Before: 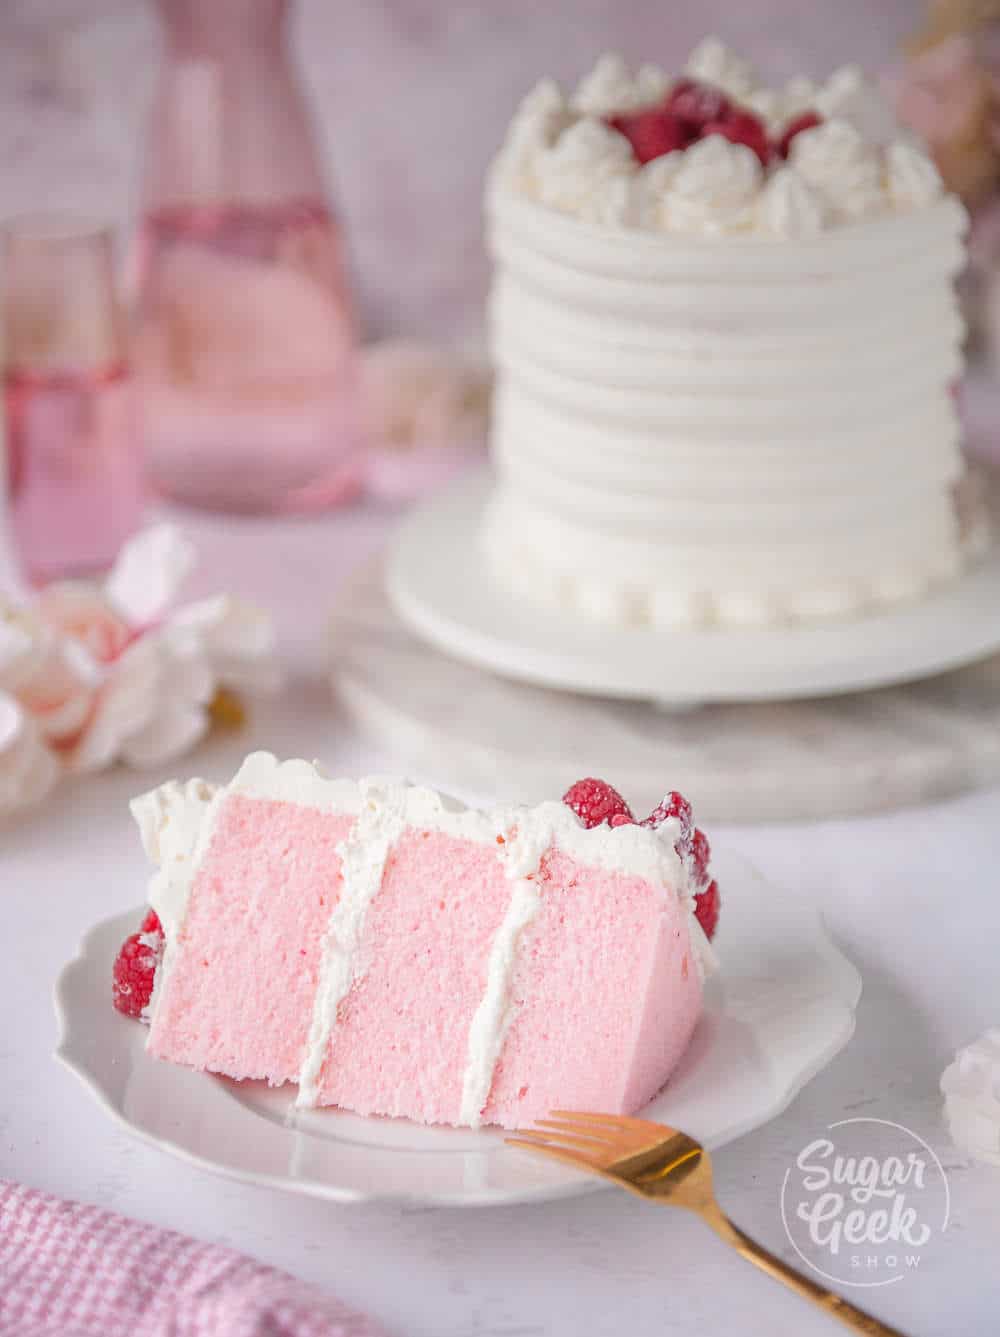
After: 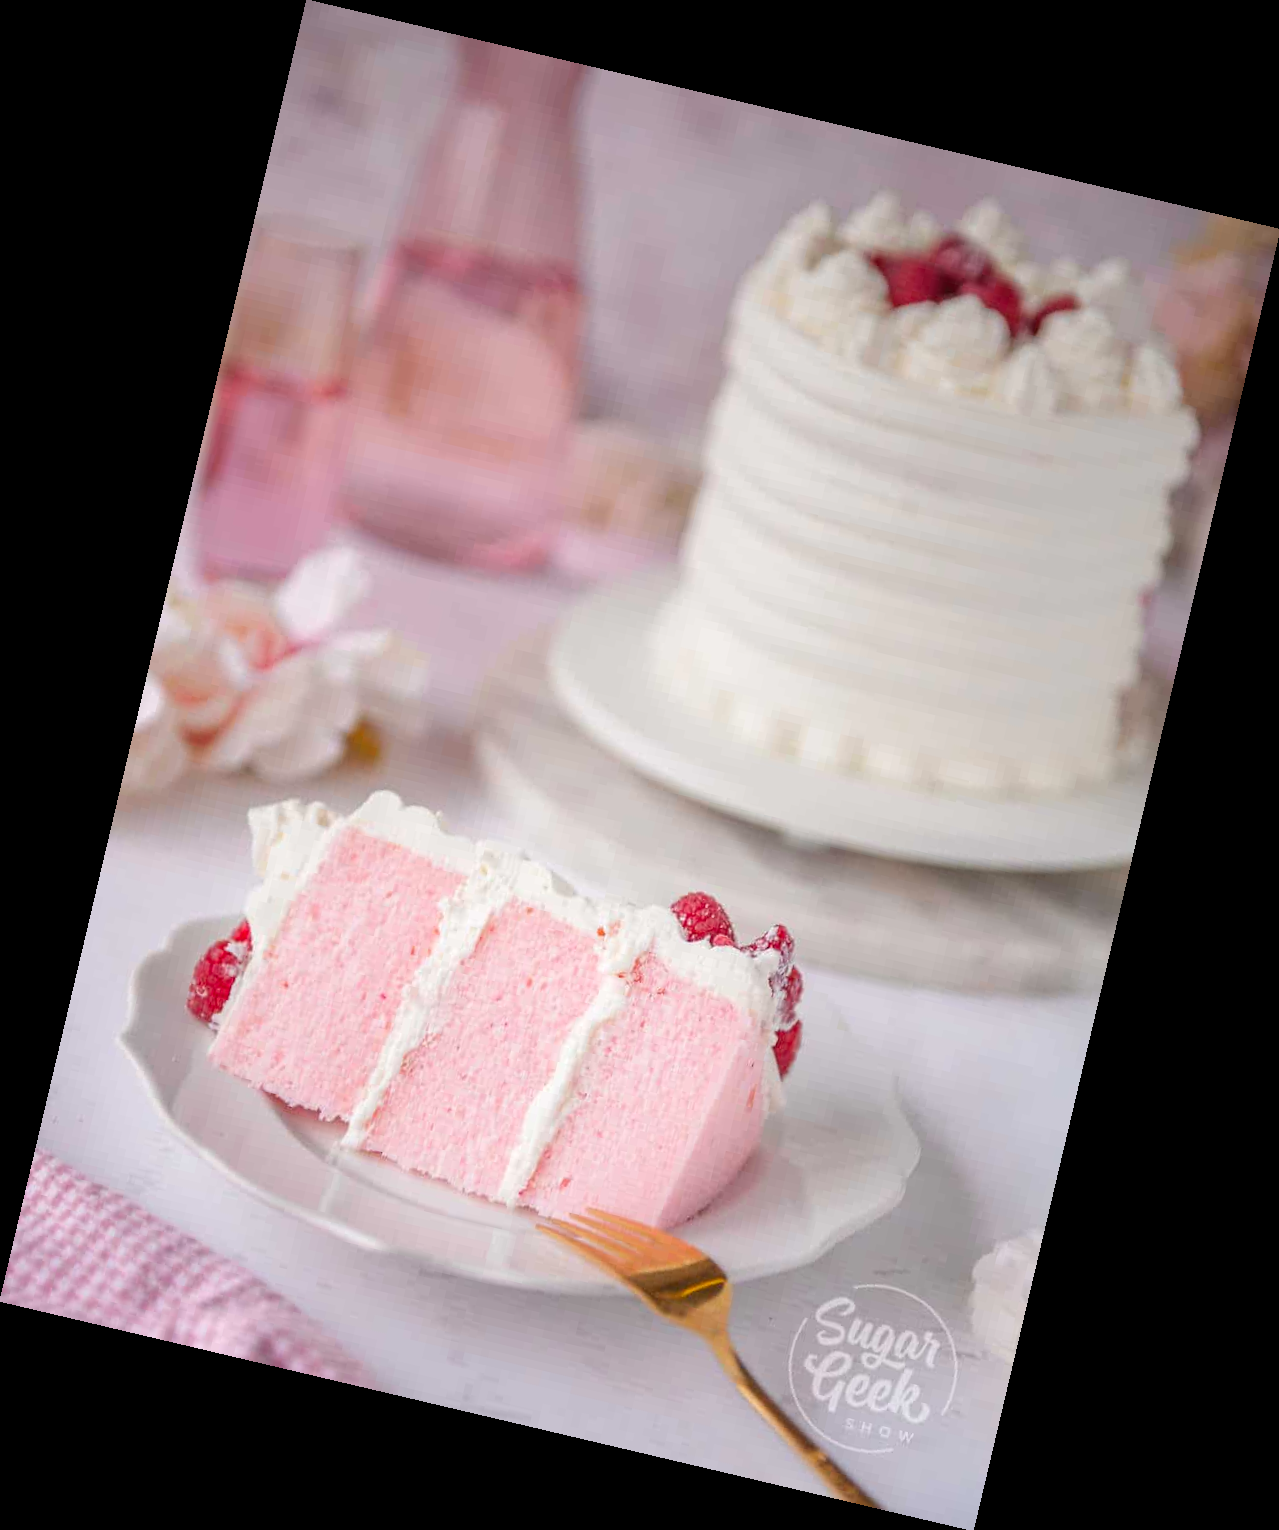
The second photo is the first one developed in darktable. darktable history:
color zones: curves: ch1 [(0, 0.525) (0.143, 0.556) (0.286, 0.52) (0.429, 0.5) (0.571, 0.5) (0.714, 0.5) (0.857, 0.503) (1, 0.525)]
rotate and perspective: rotation 13.27°, automatic cropping off
